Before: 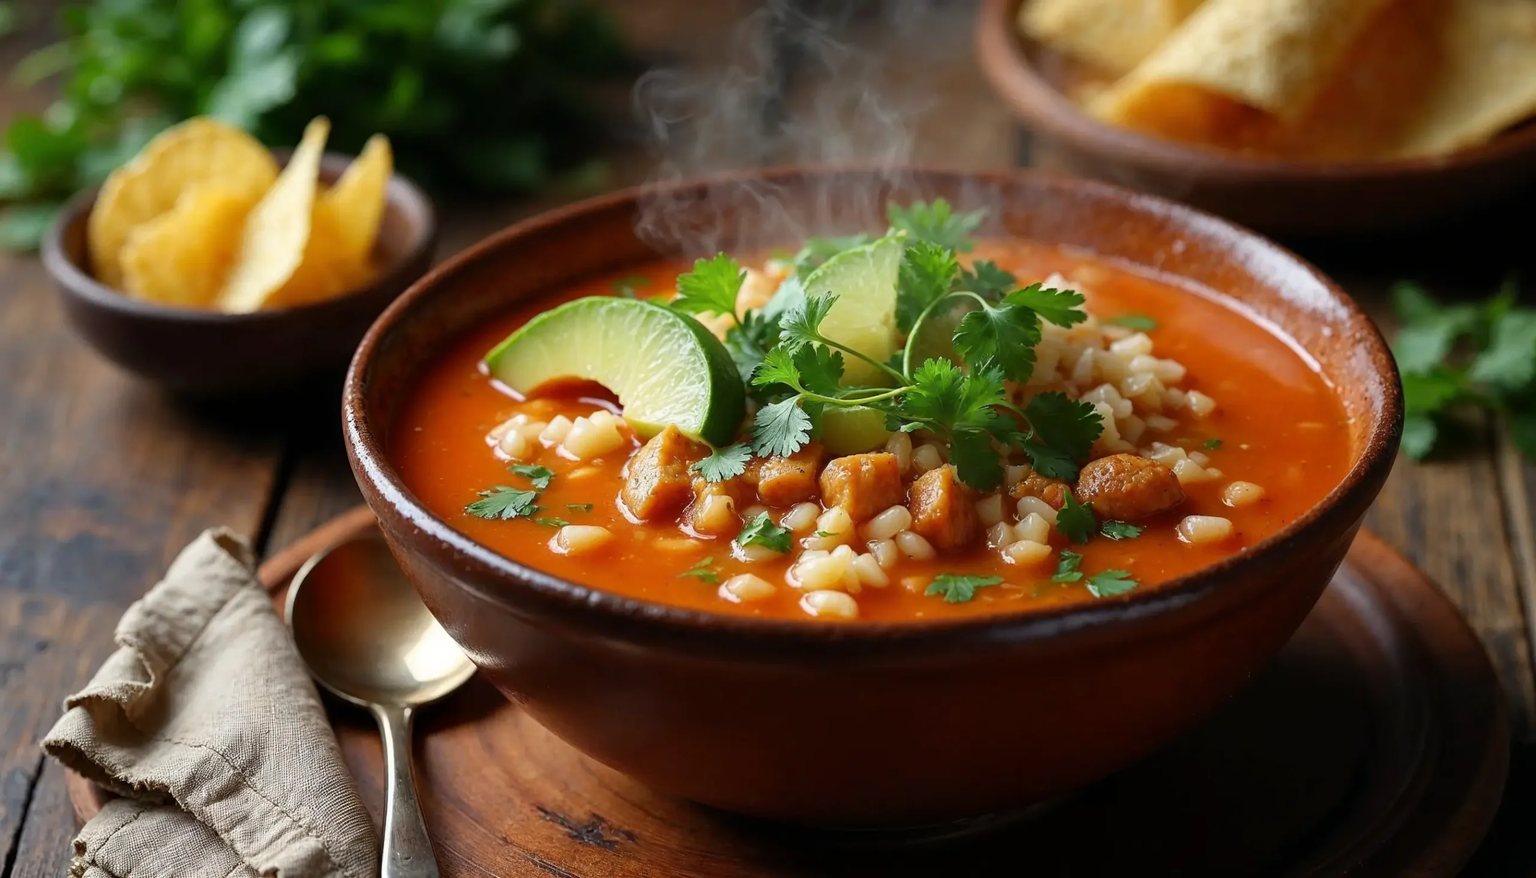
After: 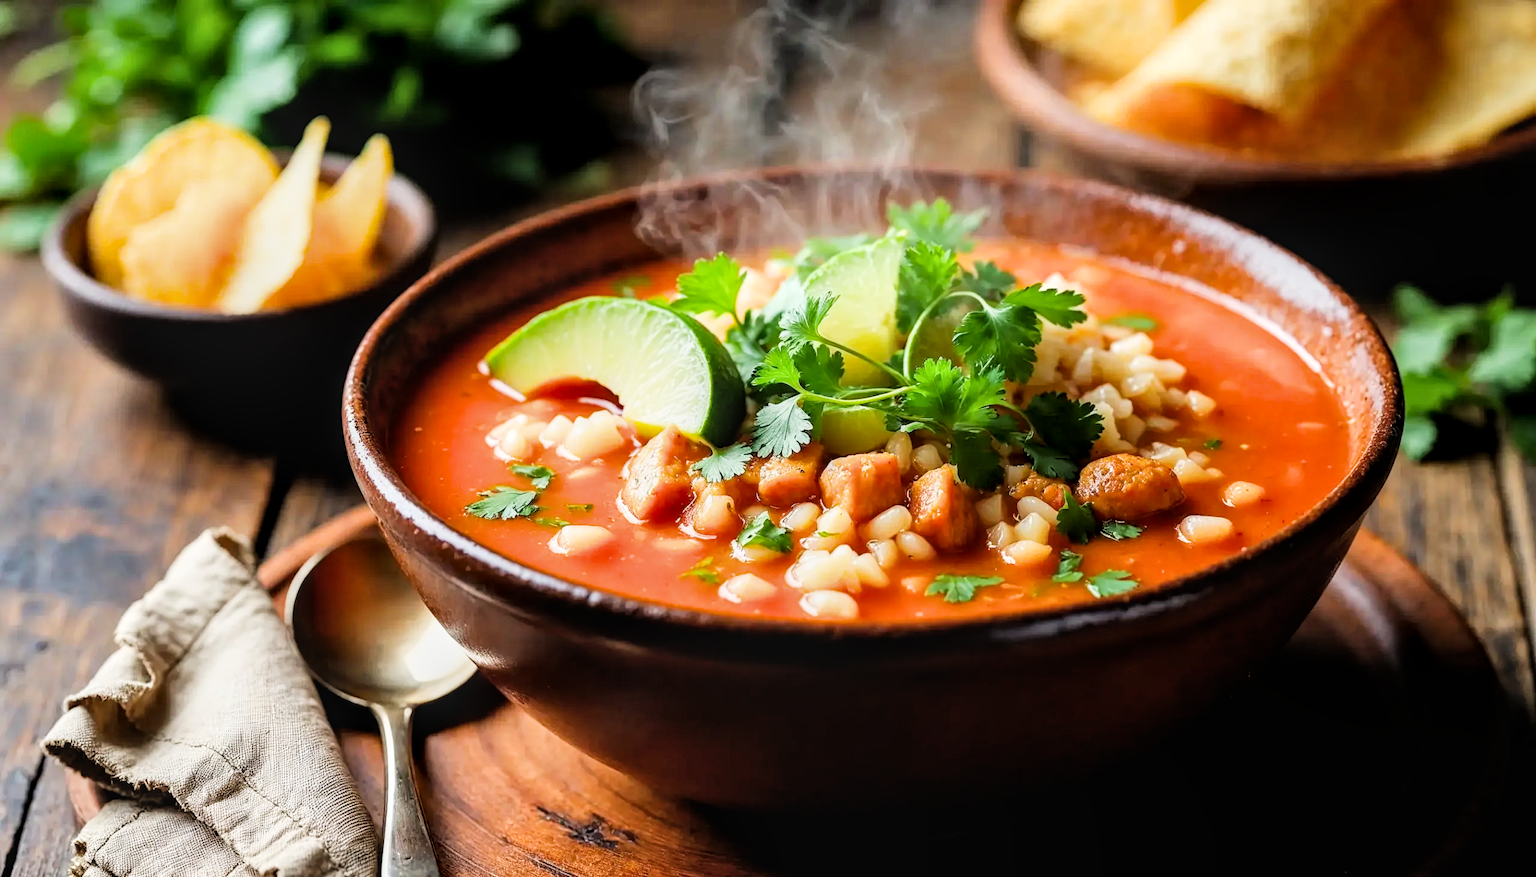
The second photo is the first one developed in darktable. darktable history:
exposure: black level correction 0, exposure 1.1 EV, compensate exposure bias true, compensate highlight preservation false
color balance rgb: perceptual saturation grading › global saturation 10%, global vibrance 10%
filmic rgb: black relative exposure -5 EV, hardness 2.88, contrast 1.3, highlights saturation mix -30%
local contrast: on, module defaults
